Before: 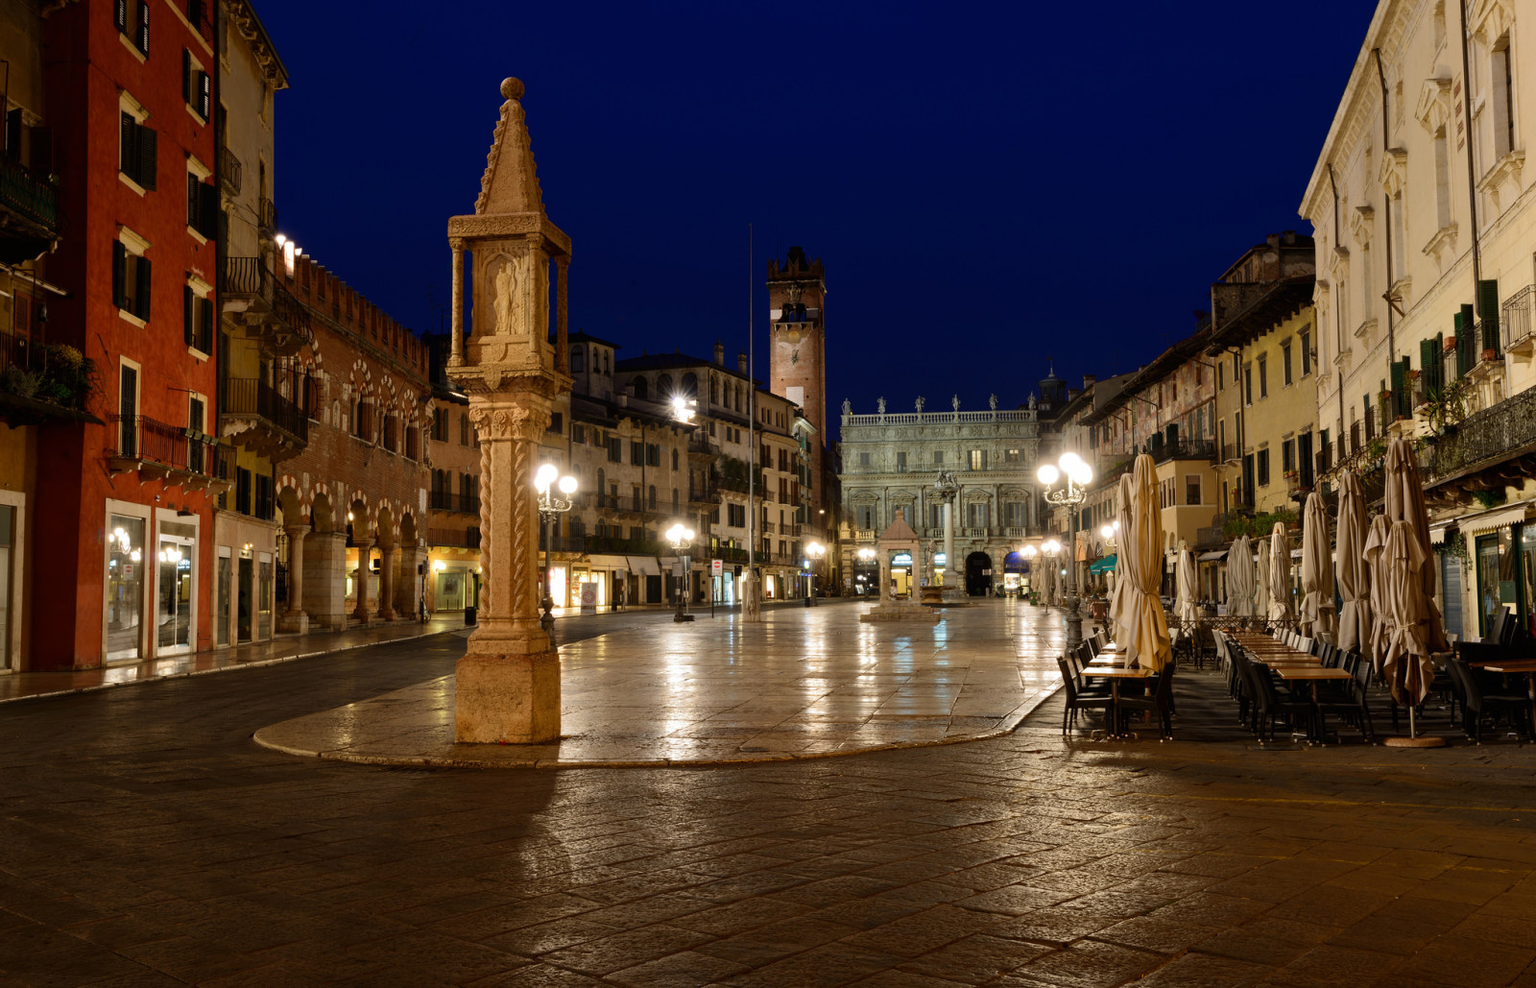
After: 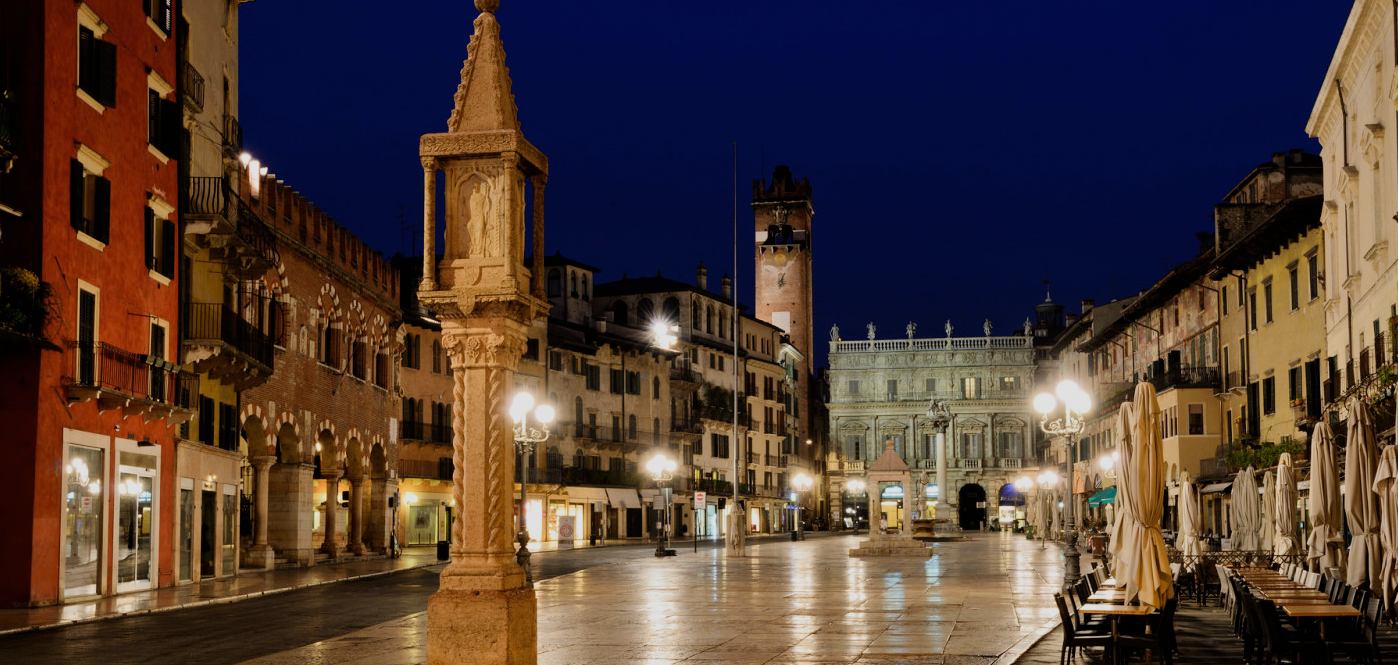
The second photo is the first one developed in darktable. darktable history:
exposure: black level correction 0, exposure 0.394 EV, compensate highlight preservation false
filmic rgb: black relative exposure -7.65 EV, white relative exposure 4.56 EV, hardness 3.61
crop: left 2.938%, top 8.877%, right 9.655%, bottom 26.45%
